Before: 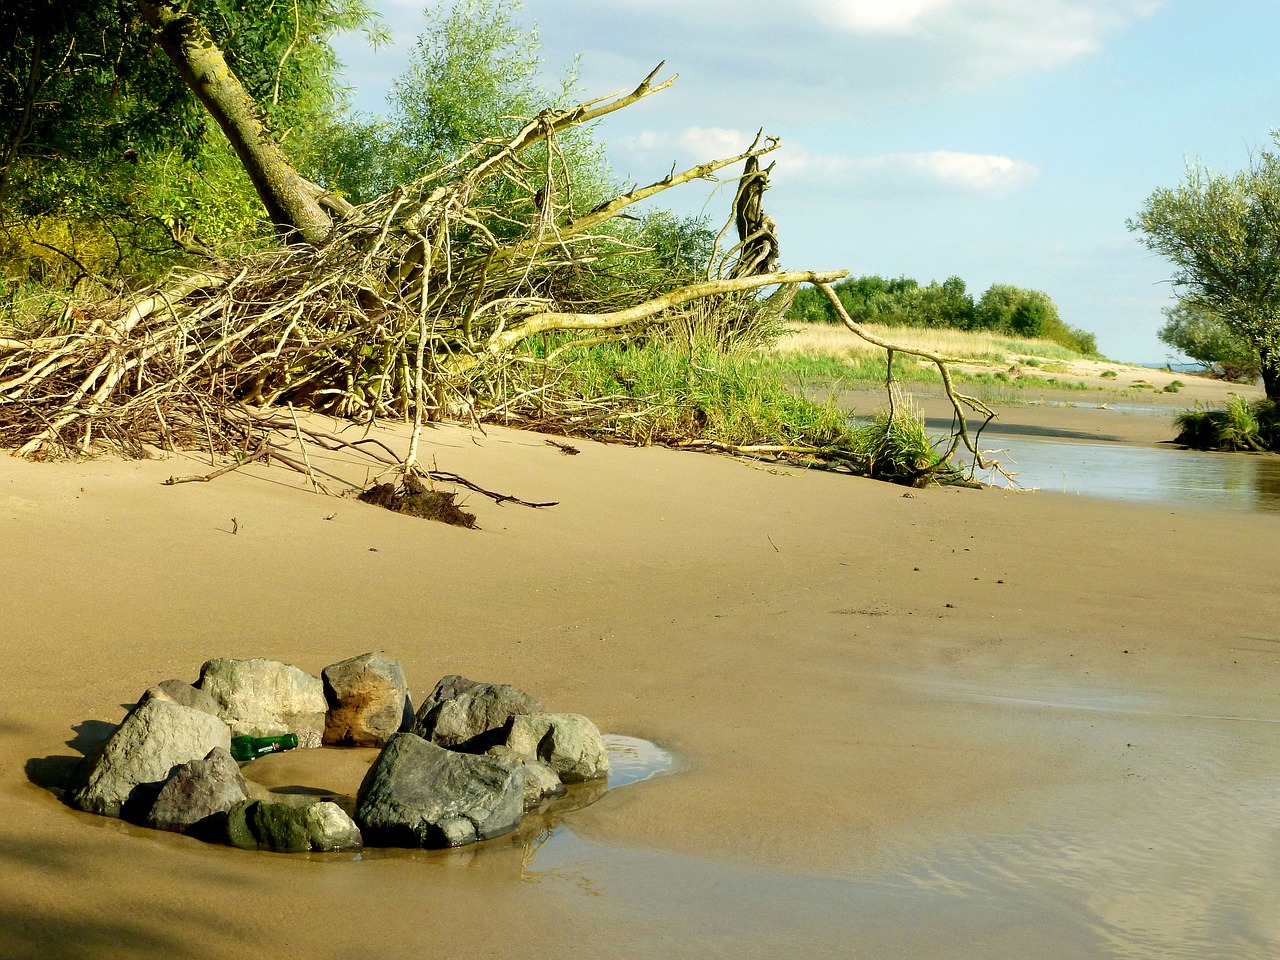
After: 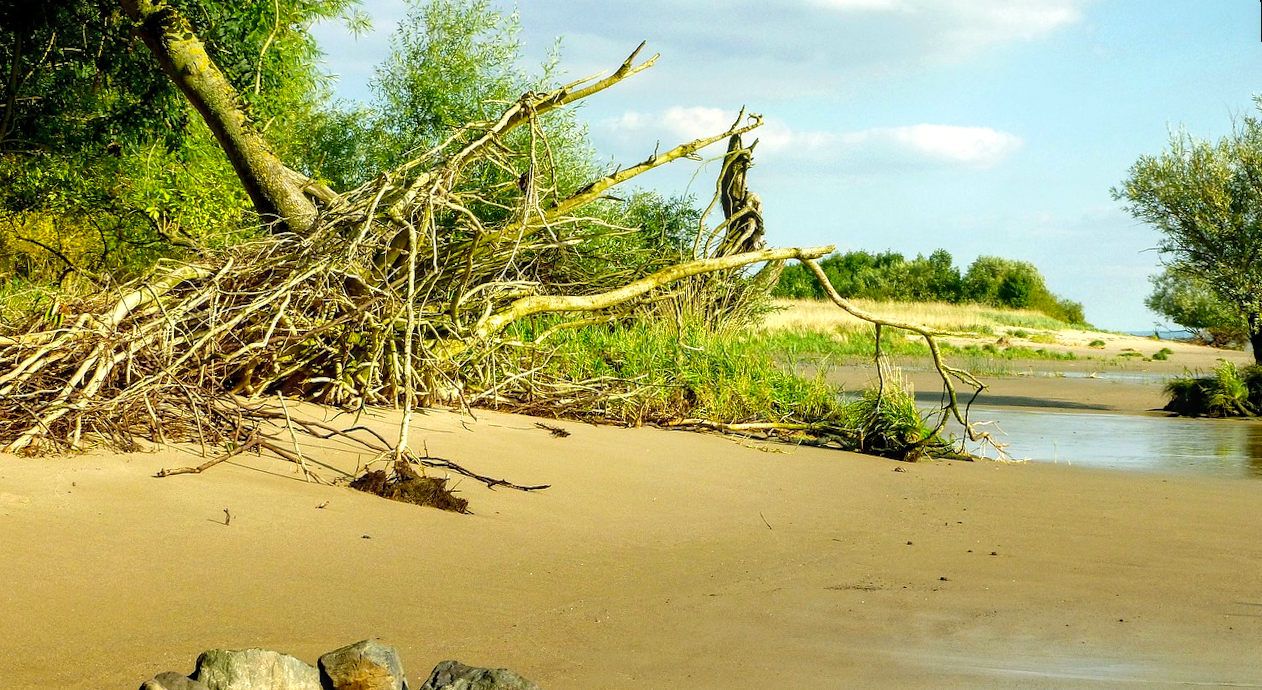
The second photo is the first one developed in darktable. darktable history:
crop: bottom 24.988%
rotate and perspective: rotation -1.42°, crop left 0.016, crop right 0.984, crop top 0.035, crop bottom 0.965
color balance rgb: linear chroma grading › global chroma 3.45%, perceptual saturation grading › global saturation 11.24%, perceptual brilliance grading › global brilliance 3.04%, global vibrance 2.8%
local contrast: on, module defaults
